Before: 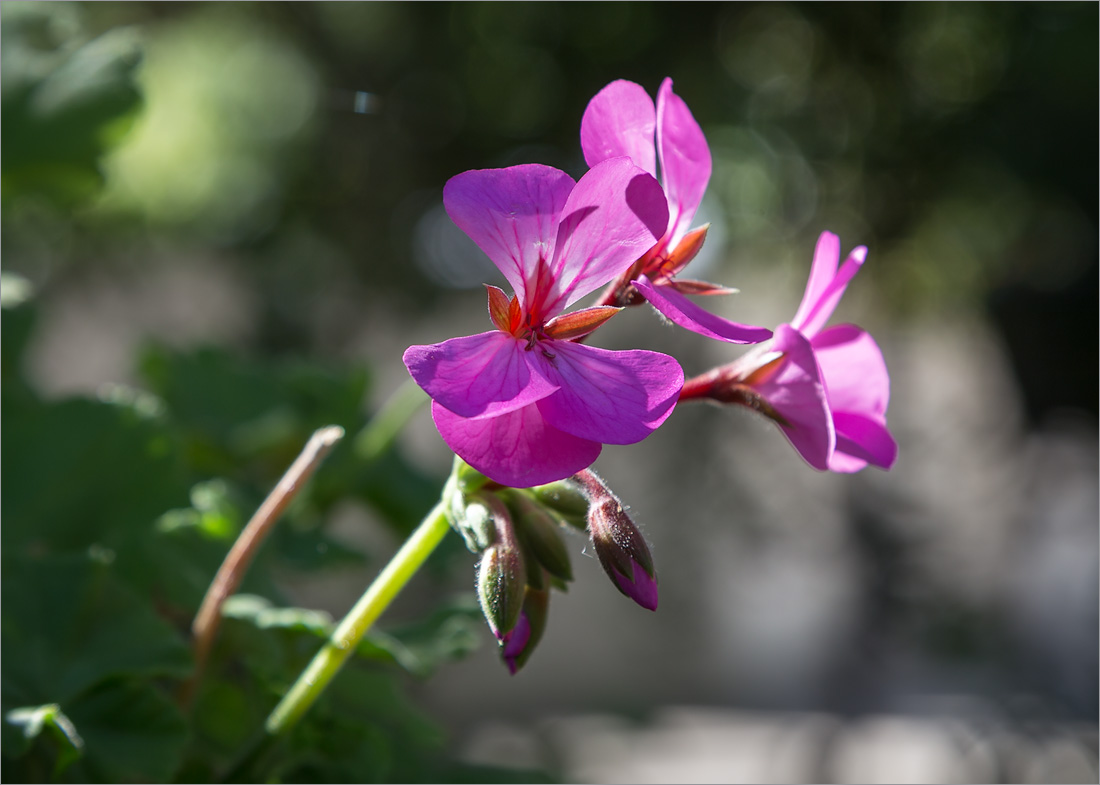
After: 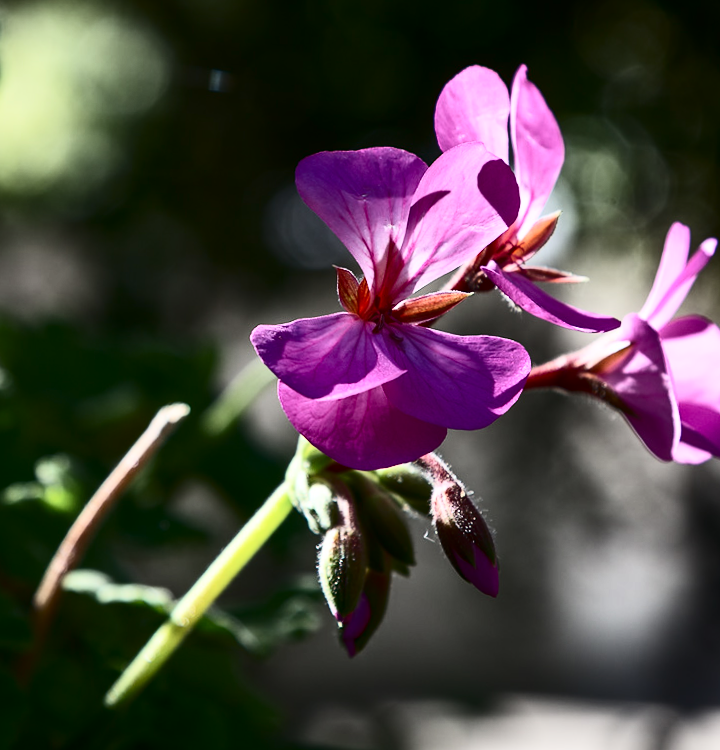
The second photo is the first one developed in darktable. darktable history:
contrast brightness saturation: contrast 0.5, saturation -0.1
crop and rotate: left 13.342%, right 19.991%
rotate and perspective: rotation 1.57°, crop left 0.018, crop right 0.982, crop top 0.039, crop bottom 0.961
